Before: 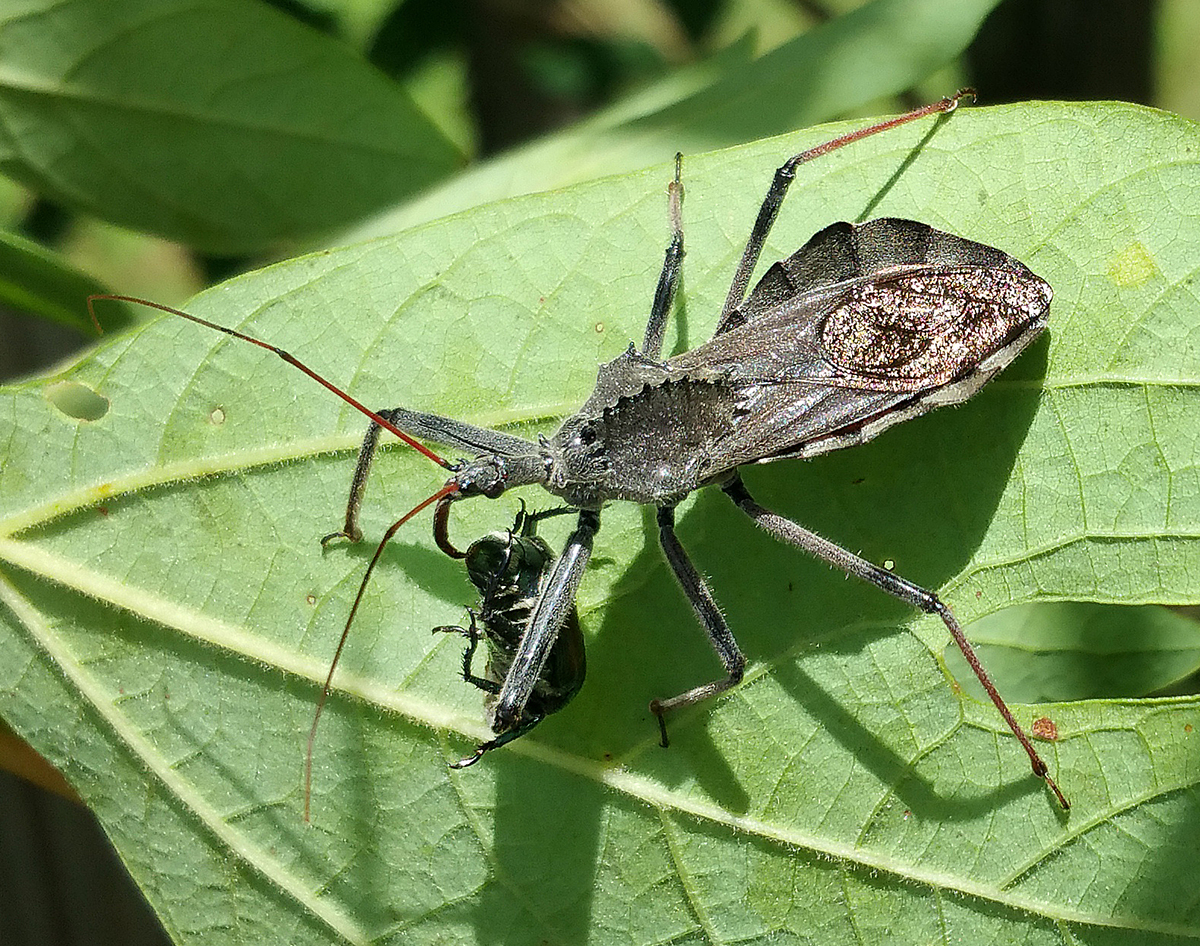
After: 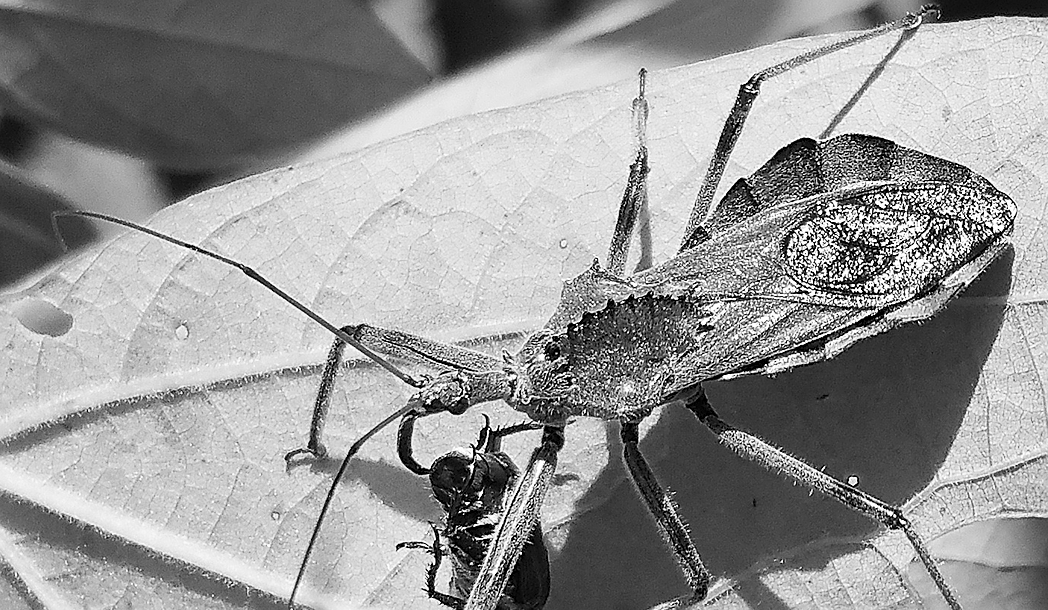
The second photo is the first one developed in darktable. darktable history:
crop: left 3.015%, top 8.969%, right 9.647%, bottom 26.457%
contrast brightness saturation: contrast 0.2, brightness 0.2, saturation 0.8
sharpen: on, module defaults
color calibration: output gray [0.31, 0.36, 0.33, 0], gray › normalize channels true, illuminant same as pipeline (D50), adaptation XYZ, x 0.346, y 0.359, gamut compression 0
